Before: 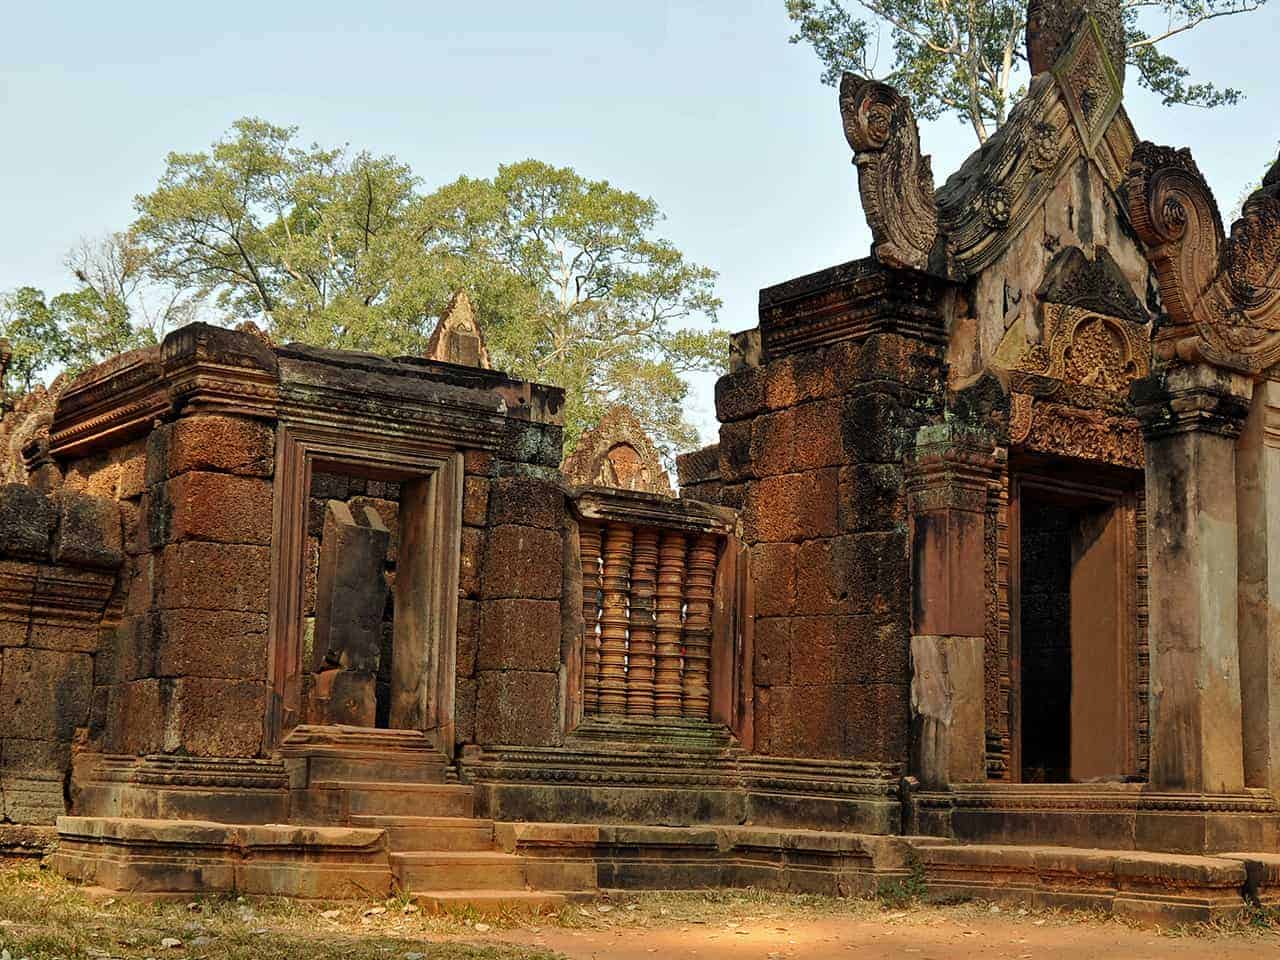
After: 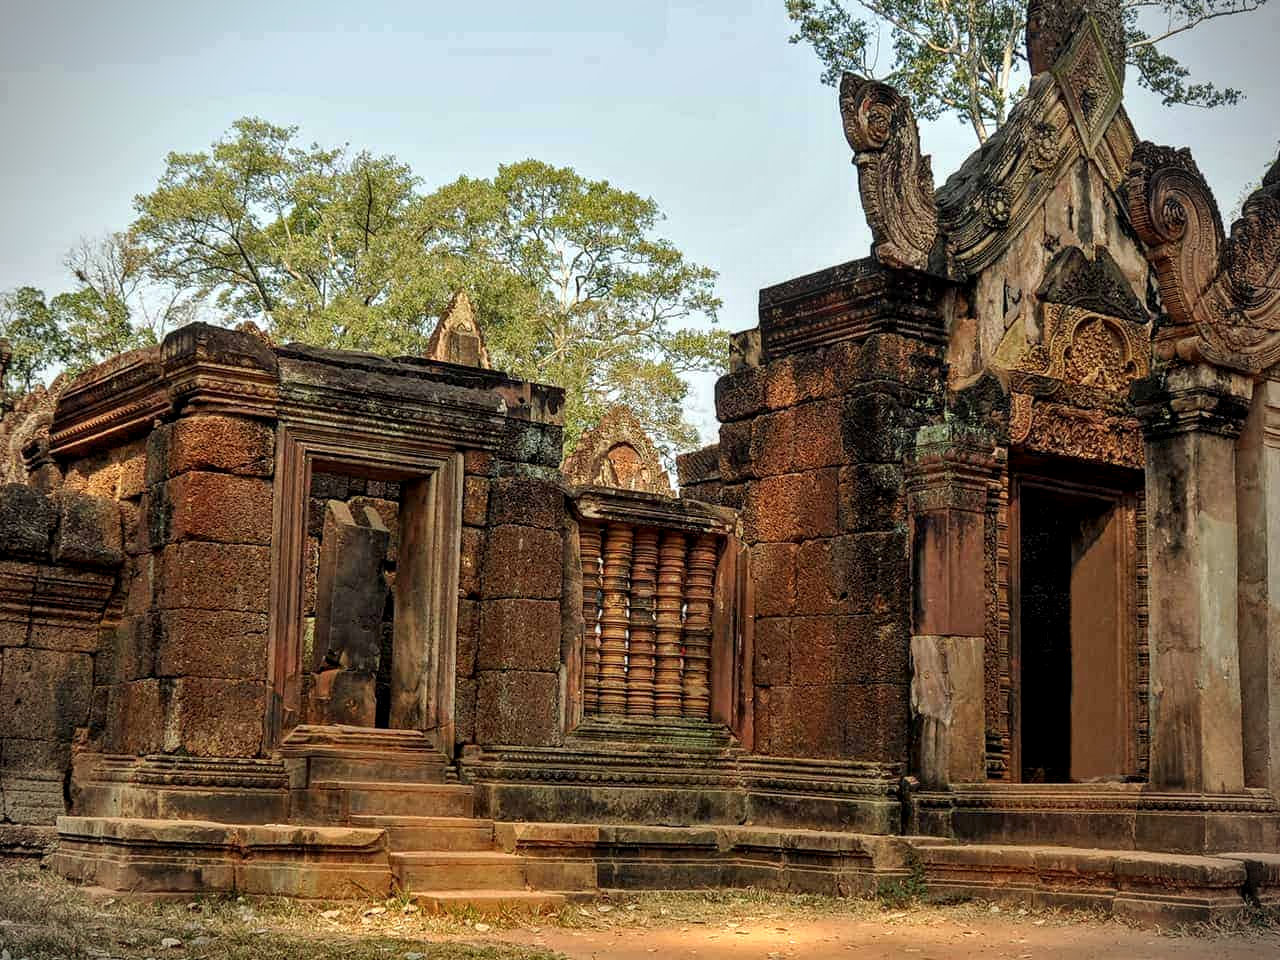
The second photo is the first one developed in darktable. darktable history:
vignetting: dithering 8-bit output, unbound false
local contrast: detail 130%
